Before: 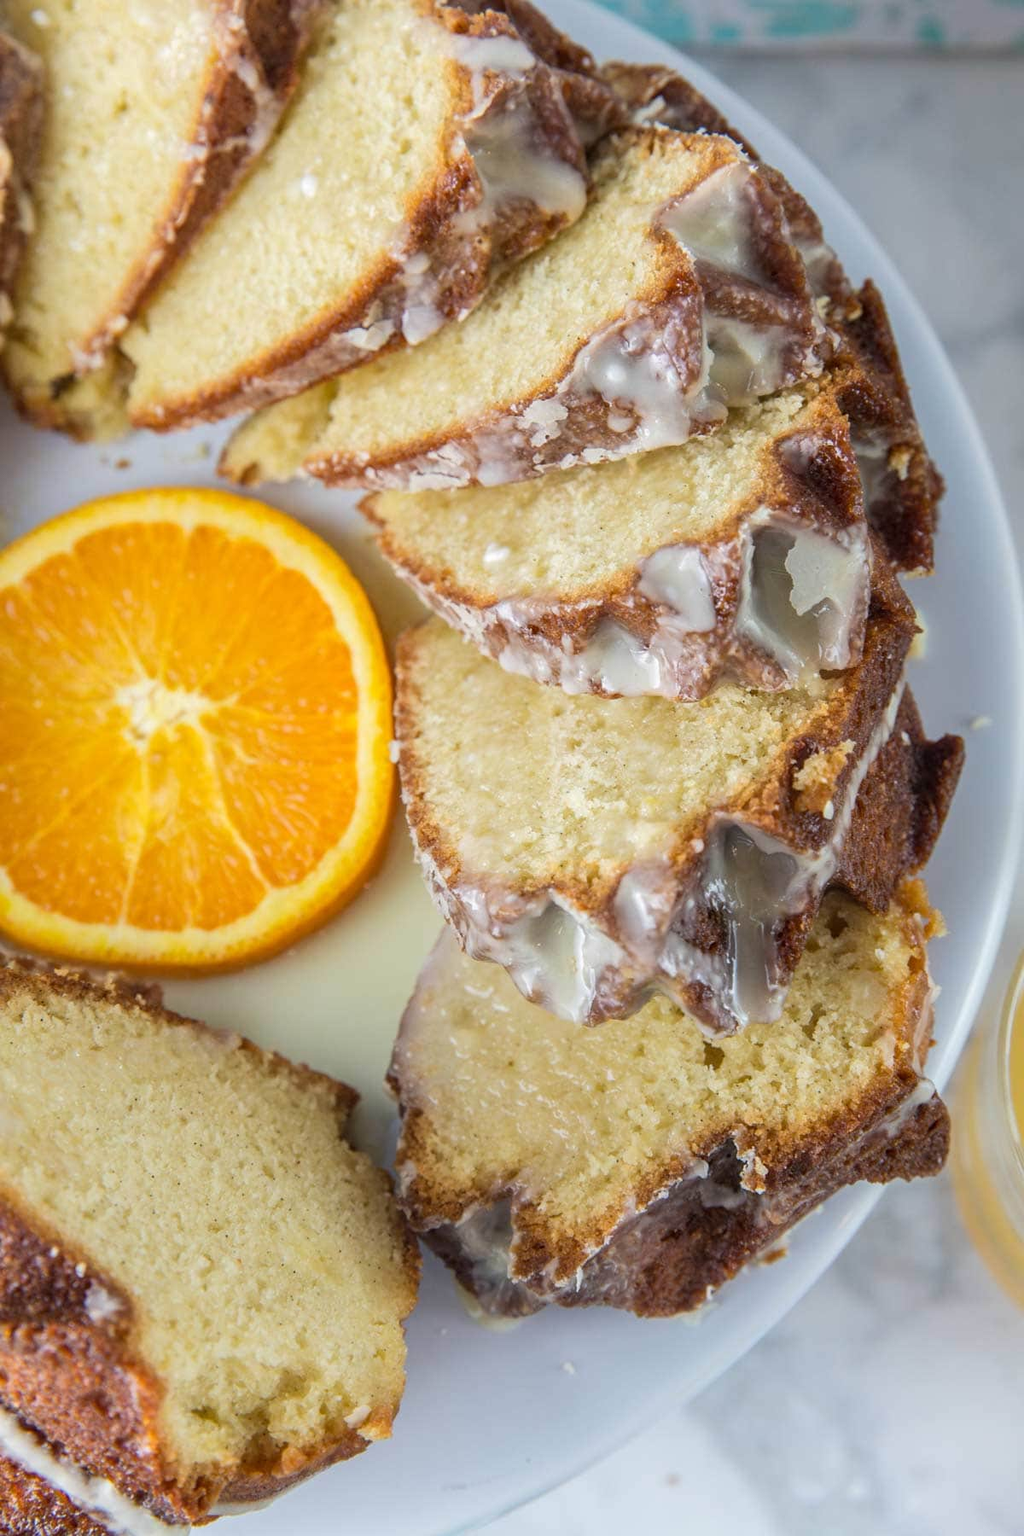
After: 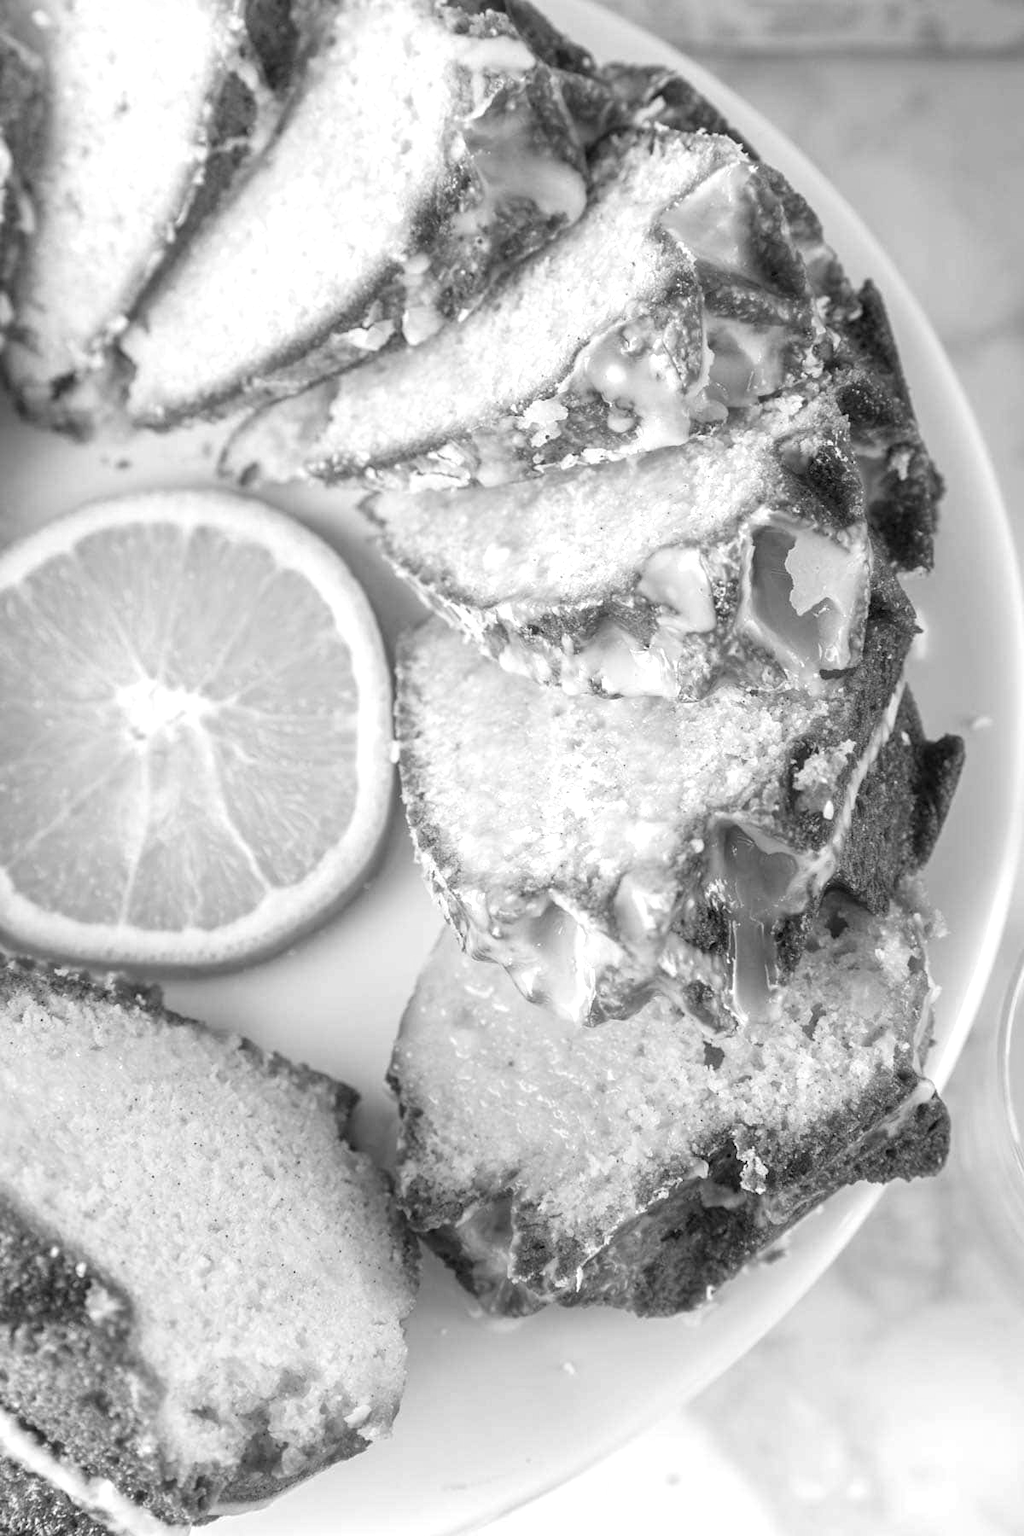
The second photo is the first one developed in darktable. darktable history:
color zones: curves: ch1 [(0, 0.469) (0.072, 0.457) (0.243, 0.494) (0.429, 0.5) (0.571, 0.5) (0.714, 0.5) (0.857, 0.5) (1, 0.469)]; ch2 [(0, 0.499) (0.143, 0.467) (0.242, 0.436) (0.429, 0.493) (0.571, 0.5) (0.714, 0.5) (0.857, 0.5) (1, 0.499)]
exposure: exposure 0.574 EV, compensate highlight preservation false
monochrome: a 16.01, b -2.65, highlights 0.52
color balance rgb: perceptual saturation grading › global saturation 25%, global vibrance 20%
